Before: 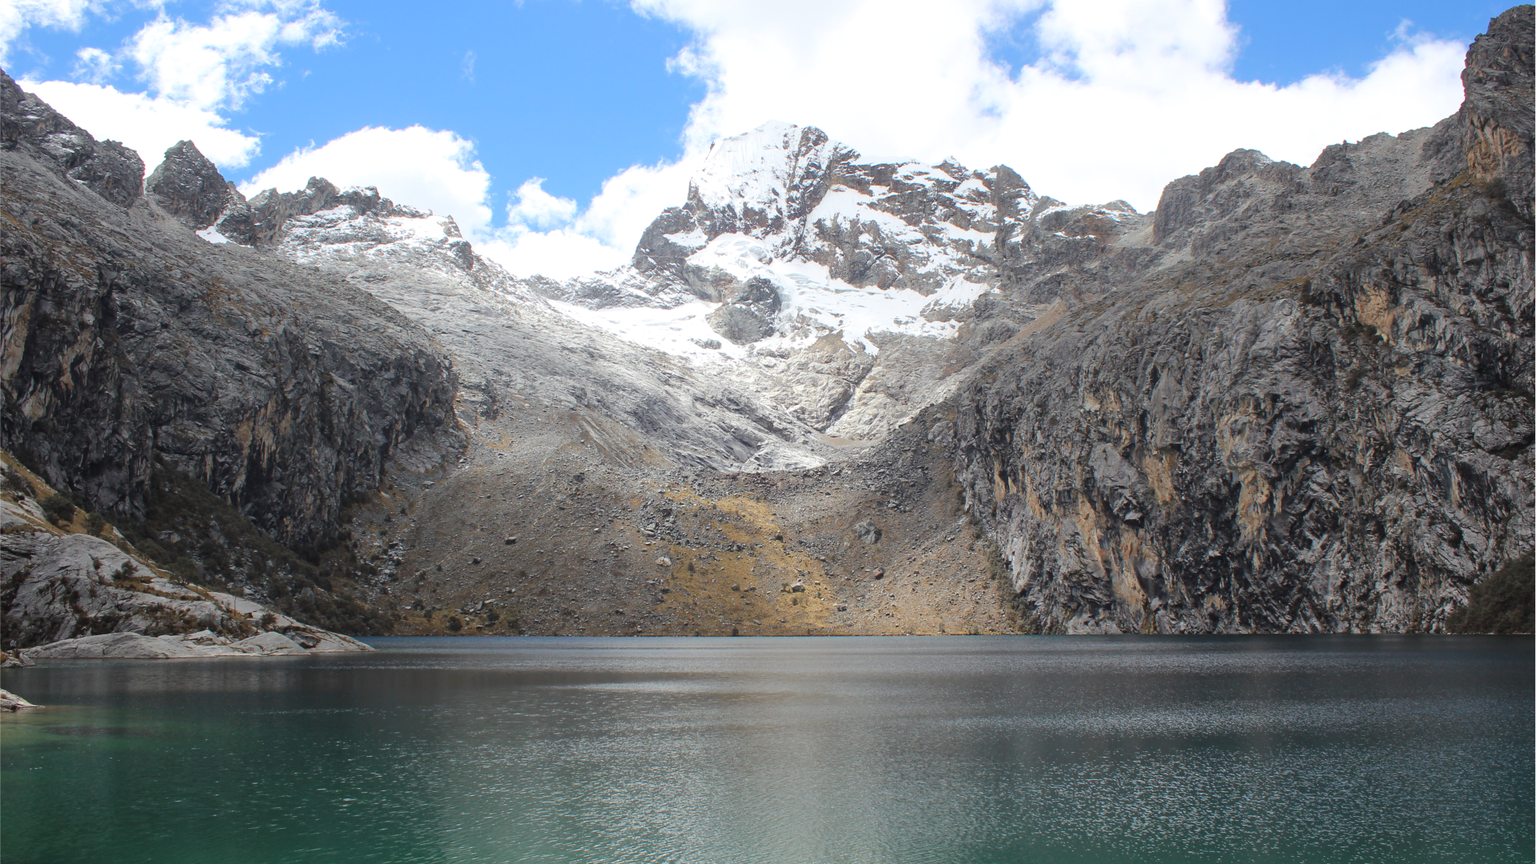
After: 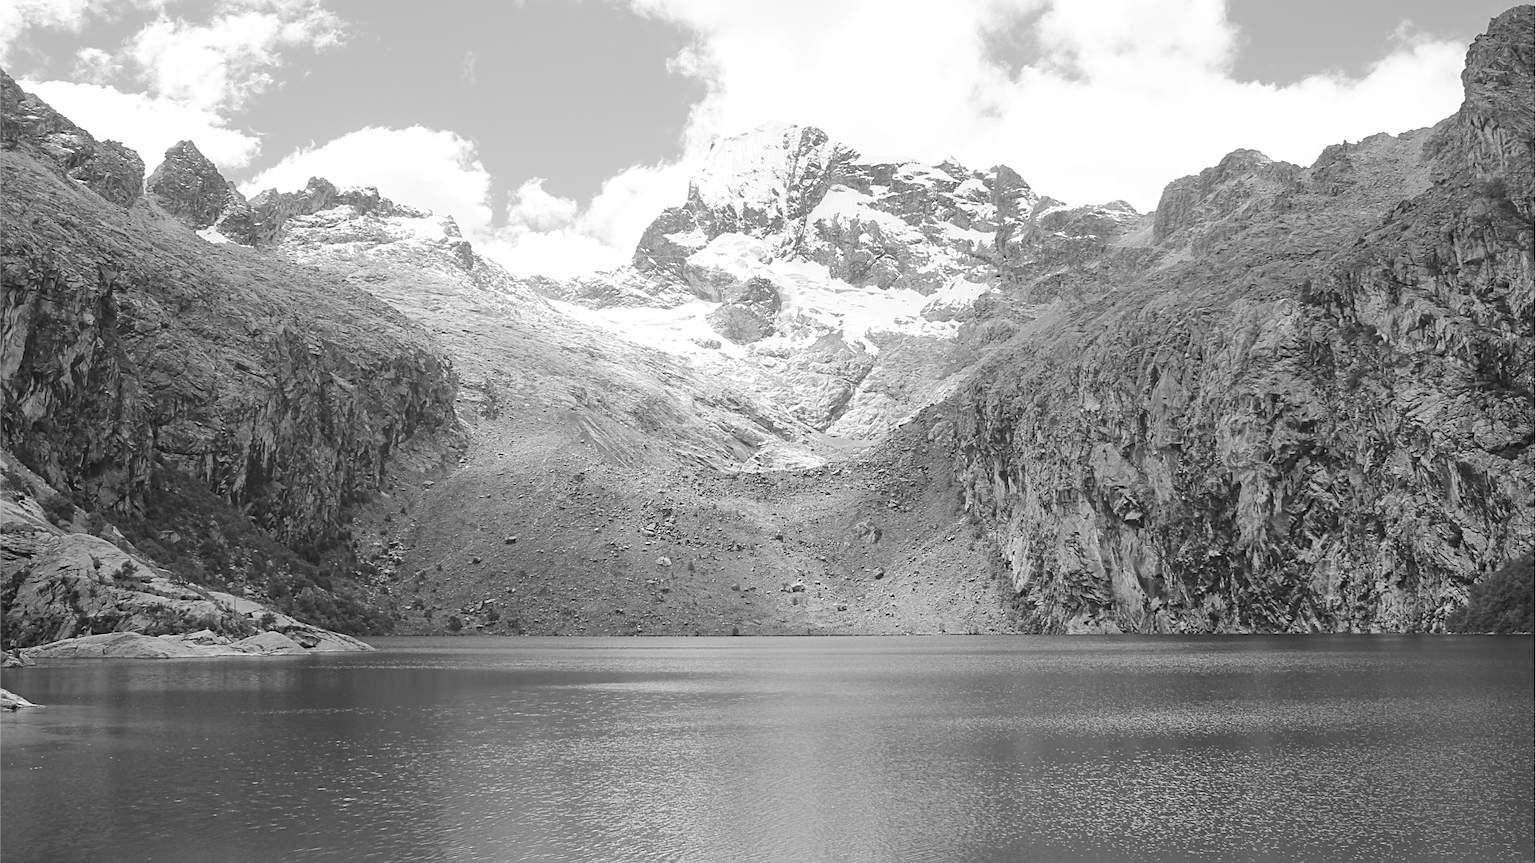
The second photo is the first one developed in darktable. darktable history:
contrast brightness saturation: brightness 0.18, saturation -0.5
monochrome: on, module defaults
sharpen: on, module defaults
